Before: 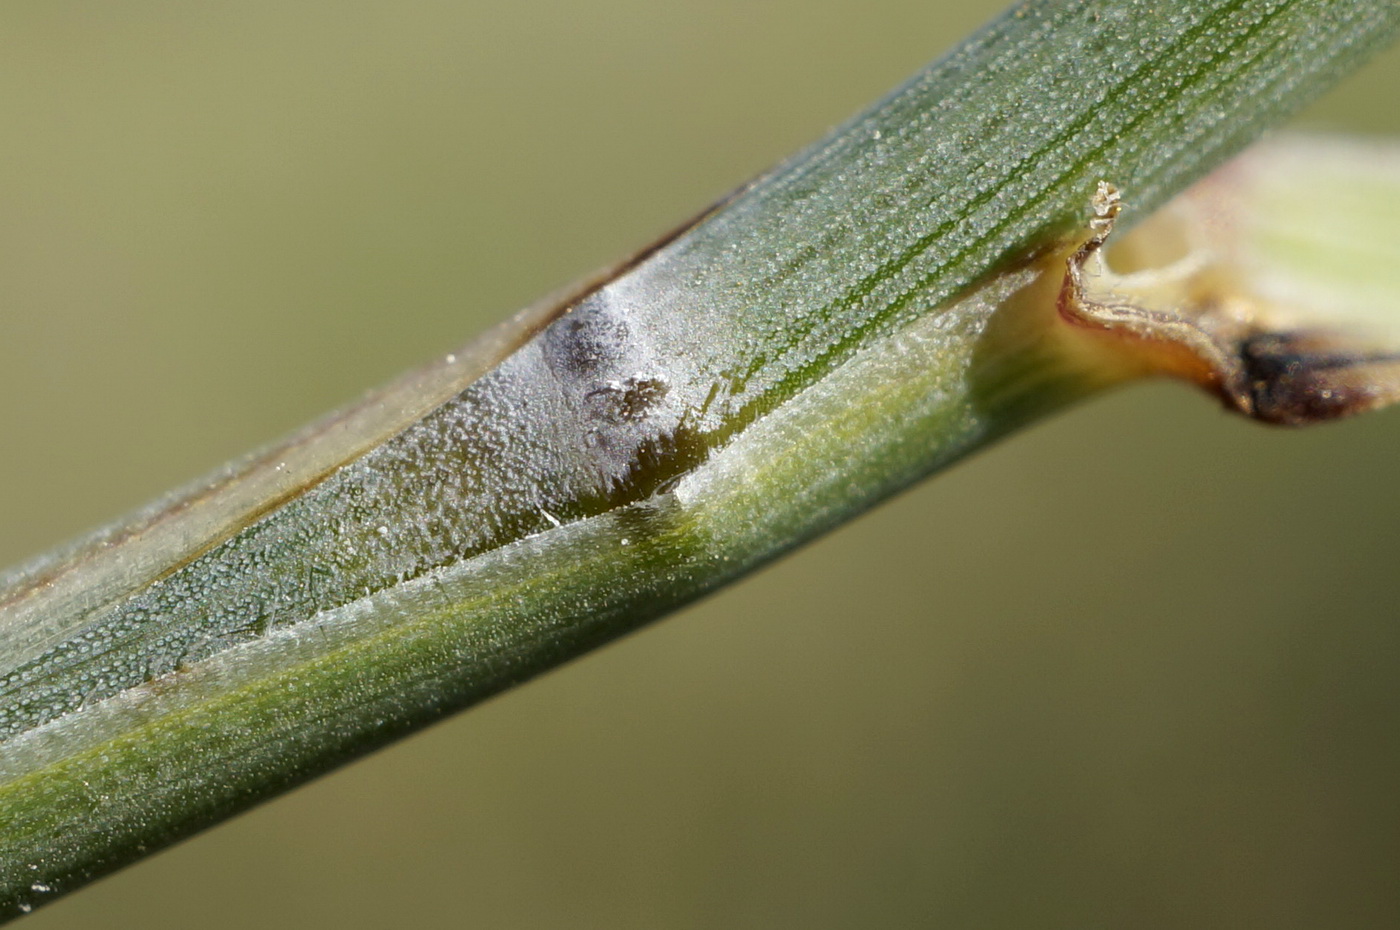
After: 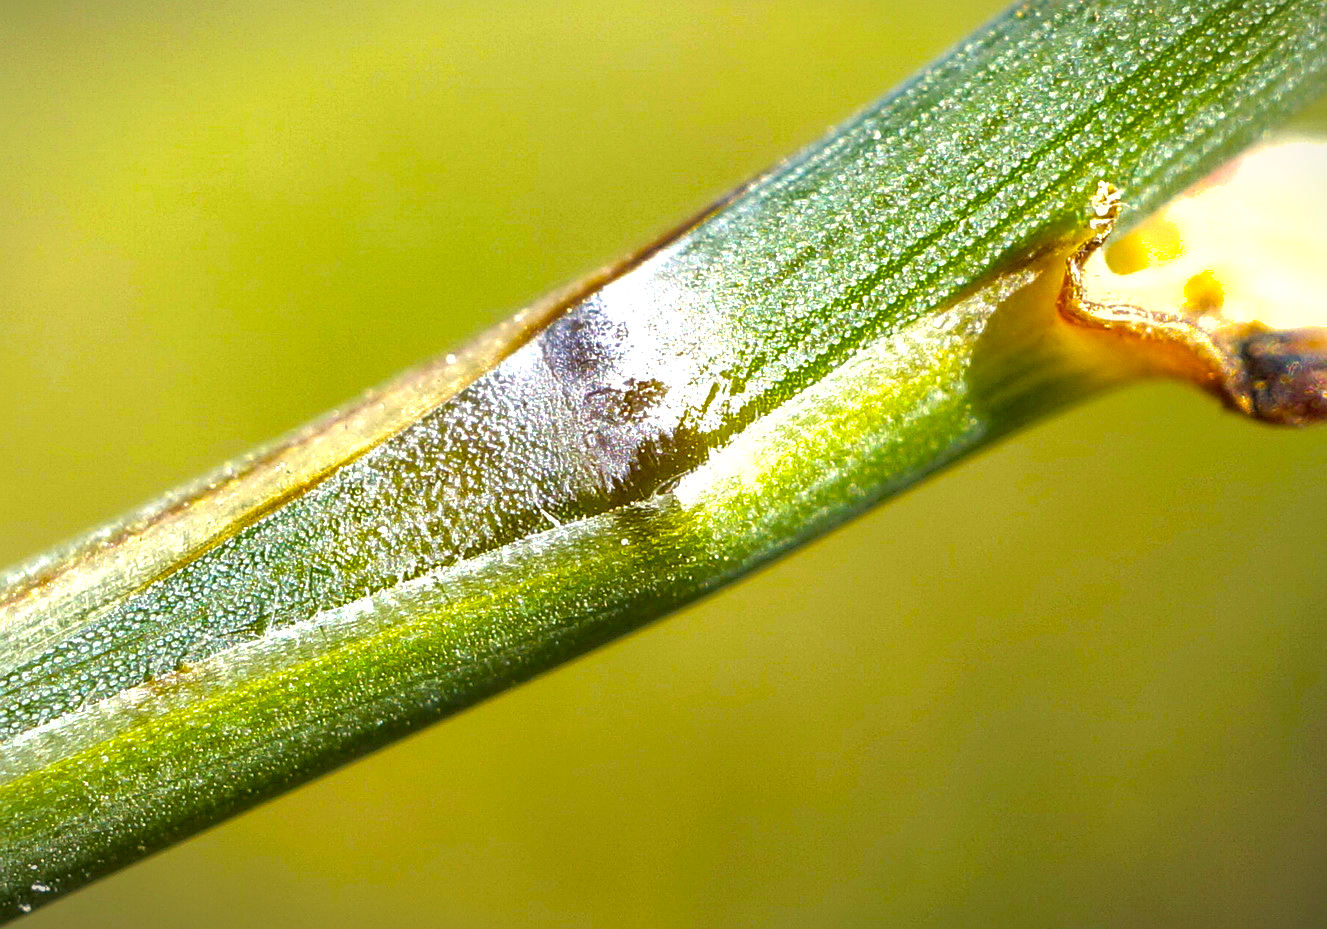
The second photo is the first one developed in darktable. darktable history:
crop and rotate: left 0%, right 5.198%
local contrast: on, module defaults
exposure: black level correction 0, exposure 1.2 EV, compensate highlight preservation false
sharpen: on, module defaults
color balance rgb: highlights gain › chroma 0.112%, highlights gain › hue 329.89°, linear chroma grading › global chroma 9.66%, perceptual saturation grading › global saturation 16.345%, global vibrance 50.588%
shadows and highlights: on, module defaults
vignetting: fall-off start 100.75%, brightness -0.397, saturation -0.307, width/height ratio 1.32
